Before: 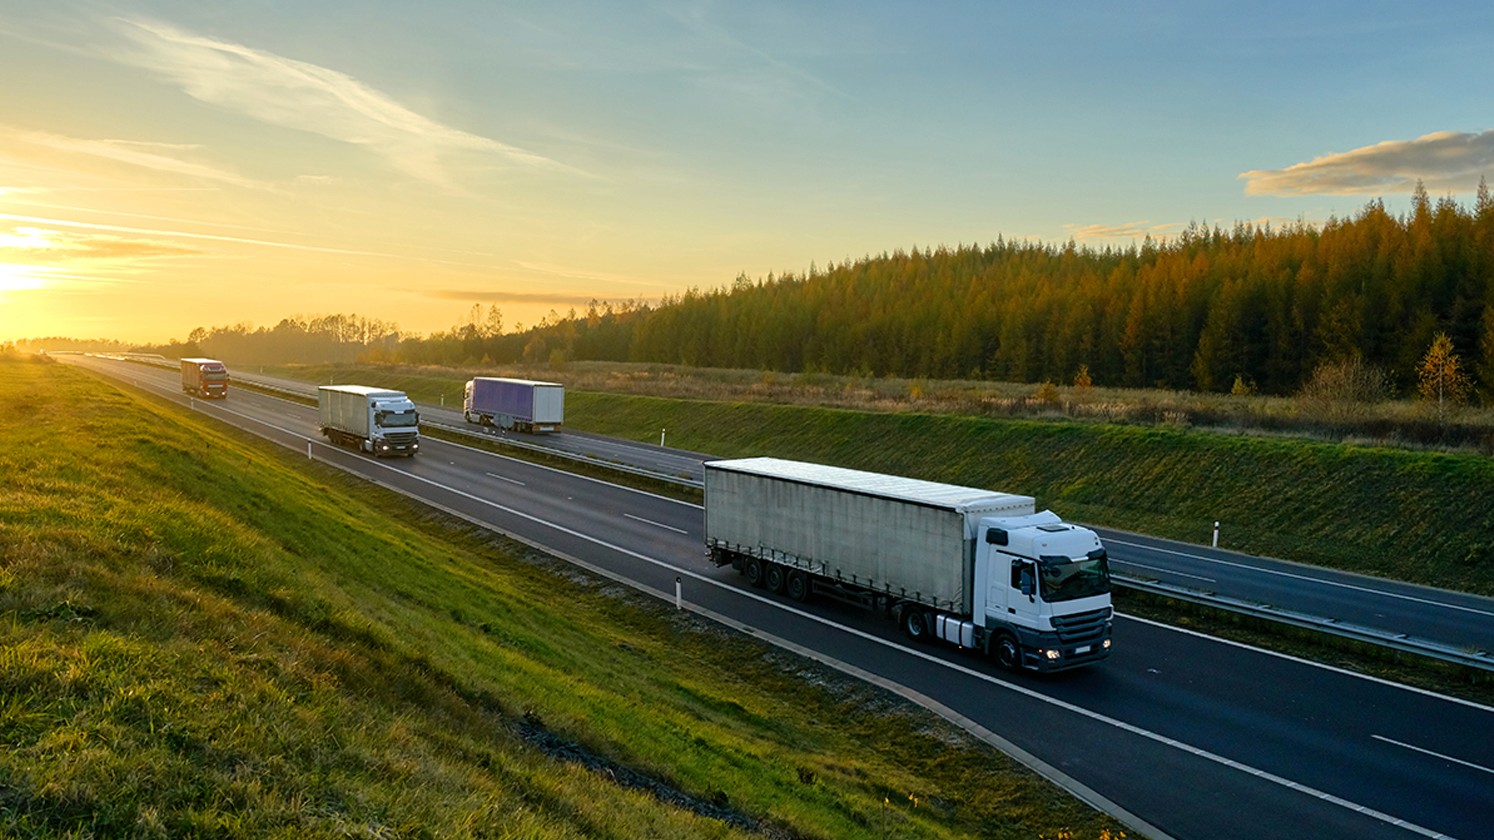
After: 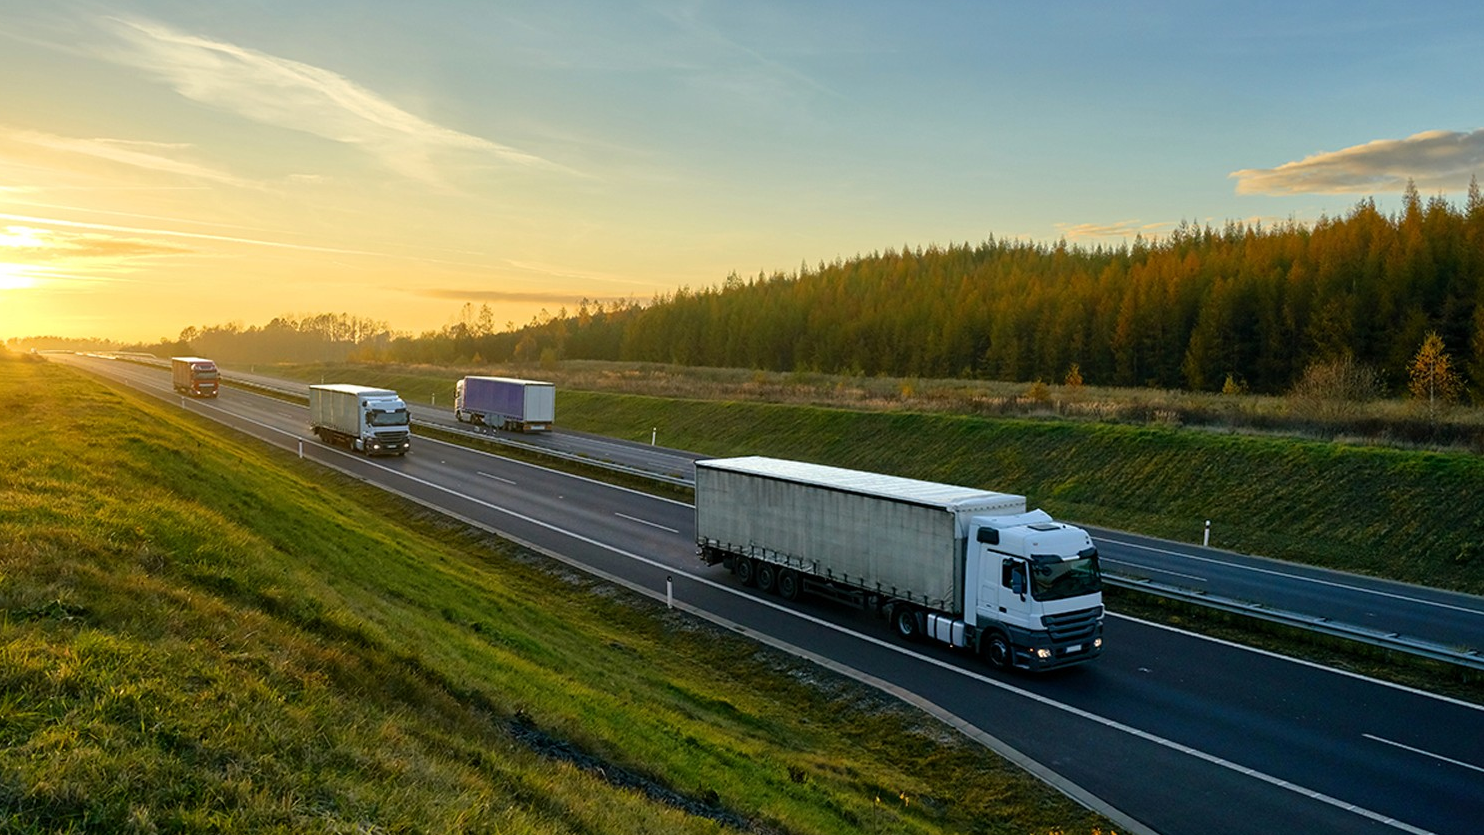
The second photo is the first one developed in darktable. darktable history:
crop and rotate: left 0.641%, top 0.235%, bottom 0.285%
local contrast: mode bilateral grid, contrast 16, coarseness 36, detail 104%, midtone range 0.2
